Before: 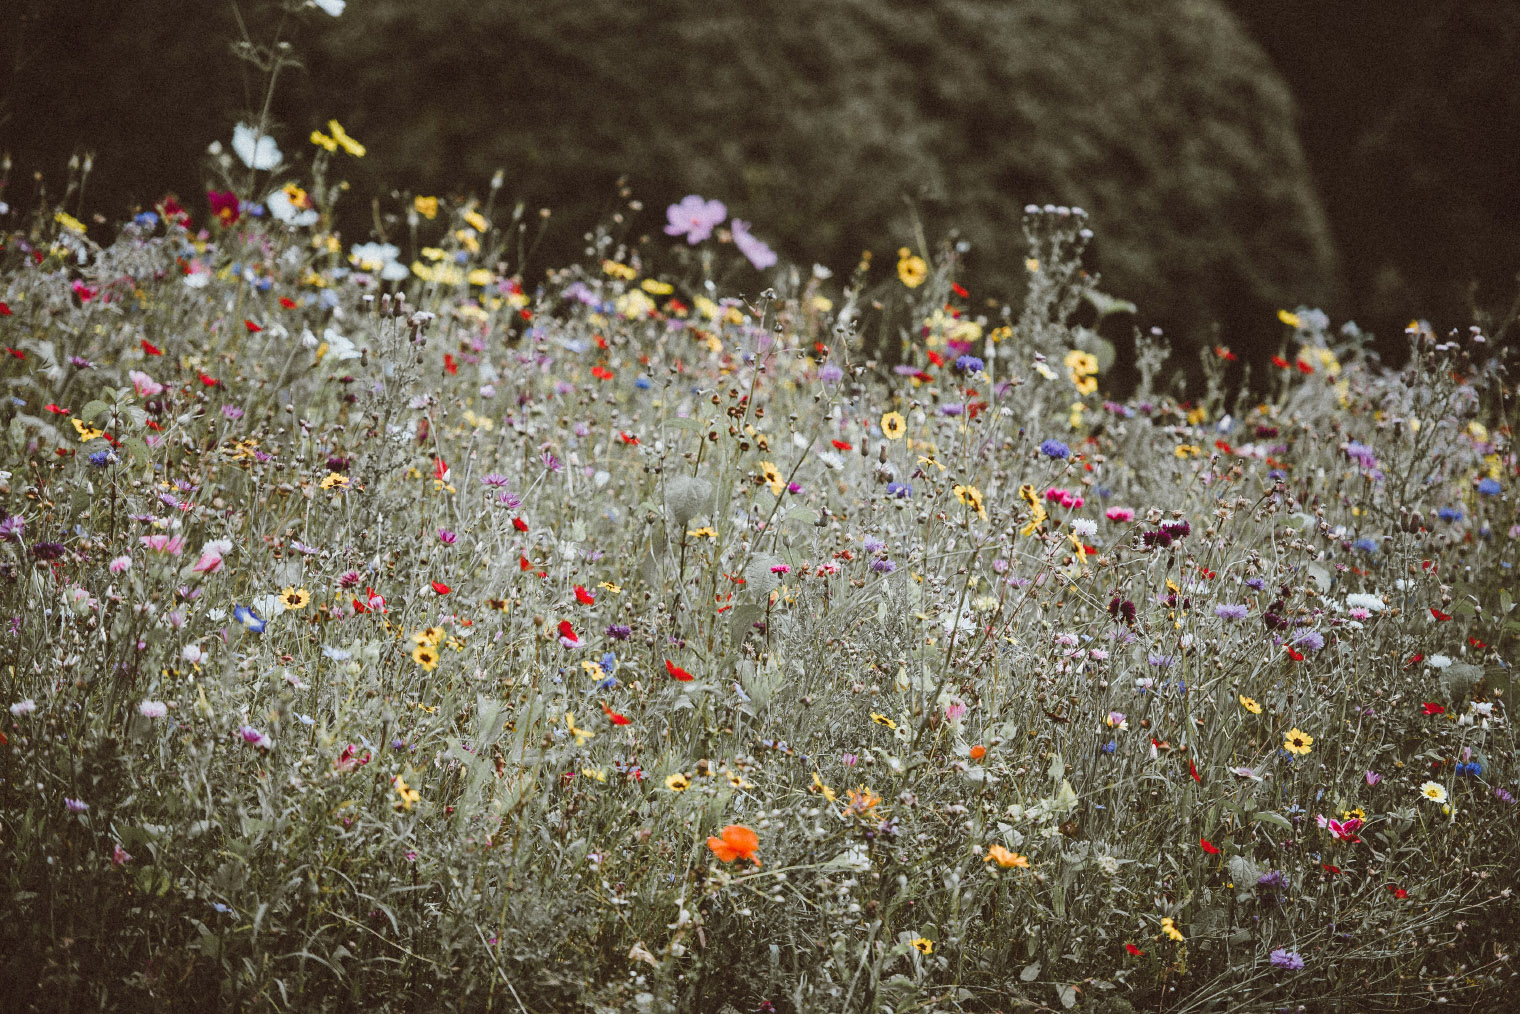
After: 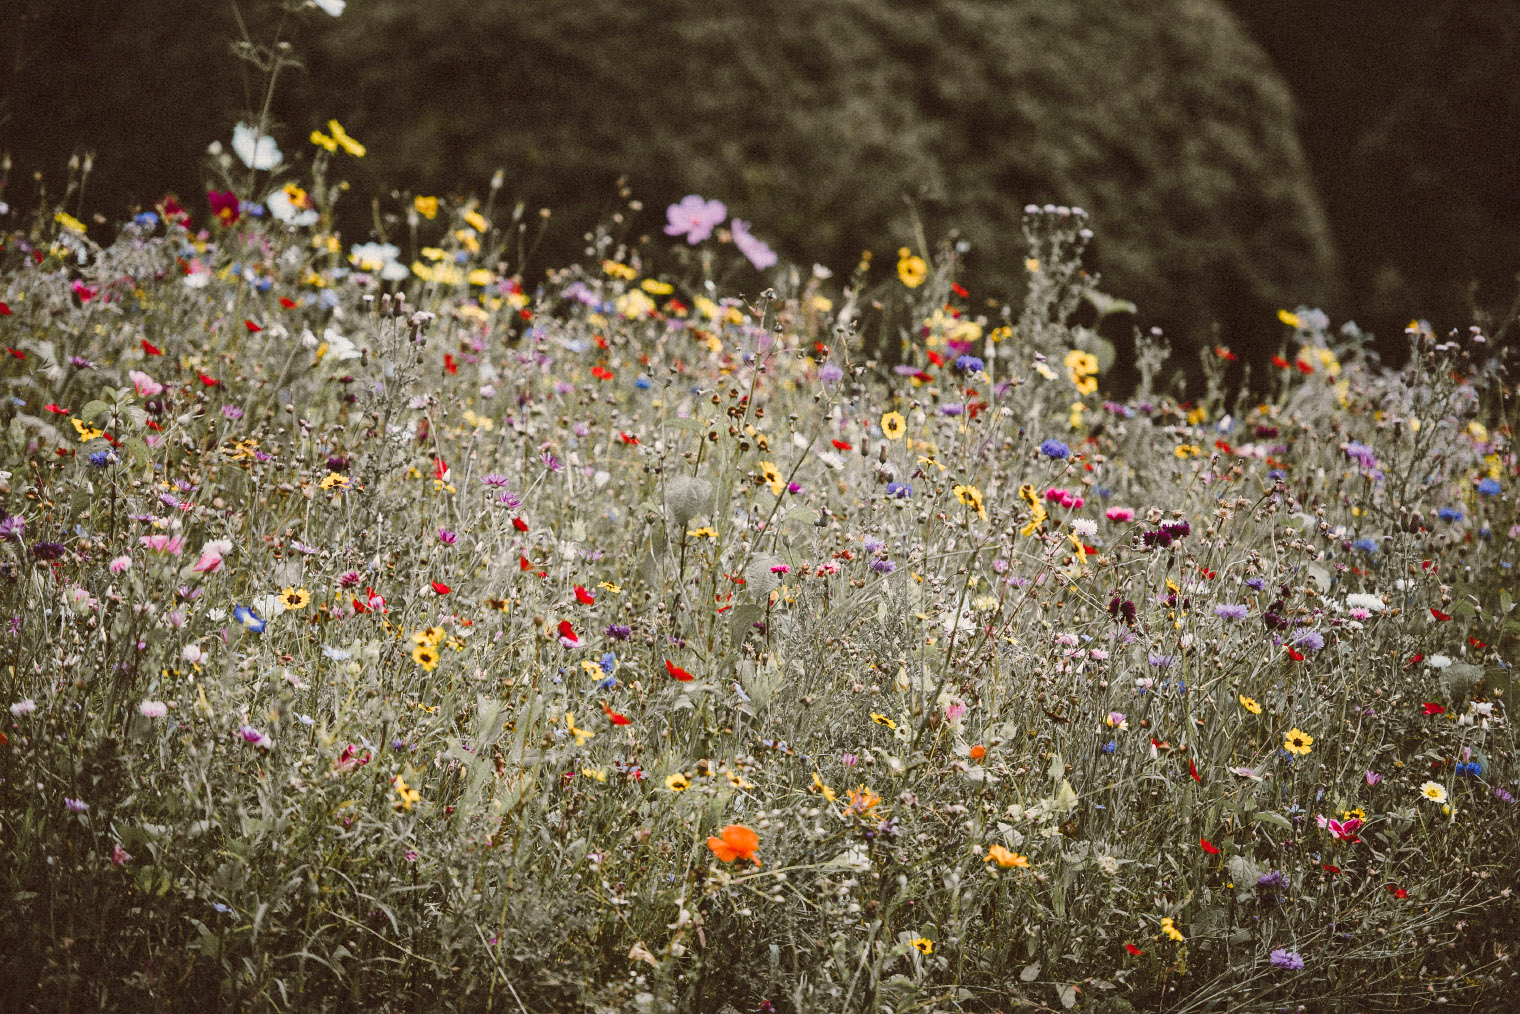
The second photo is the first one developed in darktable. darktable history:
color balance rgb: highlights gain › chroma 2.938%, highlights gain › hue 61.27°, global offset › hue 168.52°, linear chroma grading › global chroma 5.481%, perceptual saturation grading › global saturation -0.151%, global vibrance 20%
local contrast: mode bilateral grid, contrast 21, coarseness 51, detail 119%, midtone range 0.2
